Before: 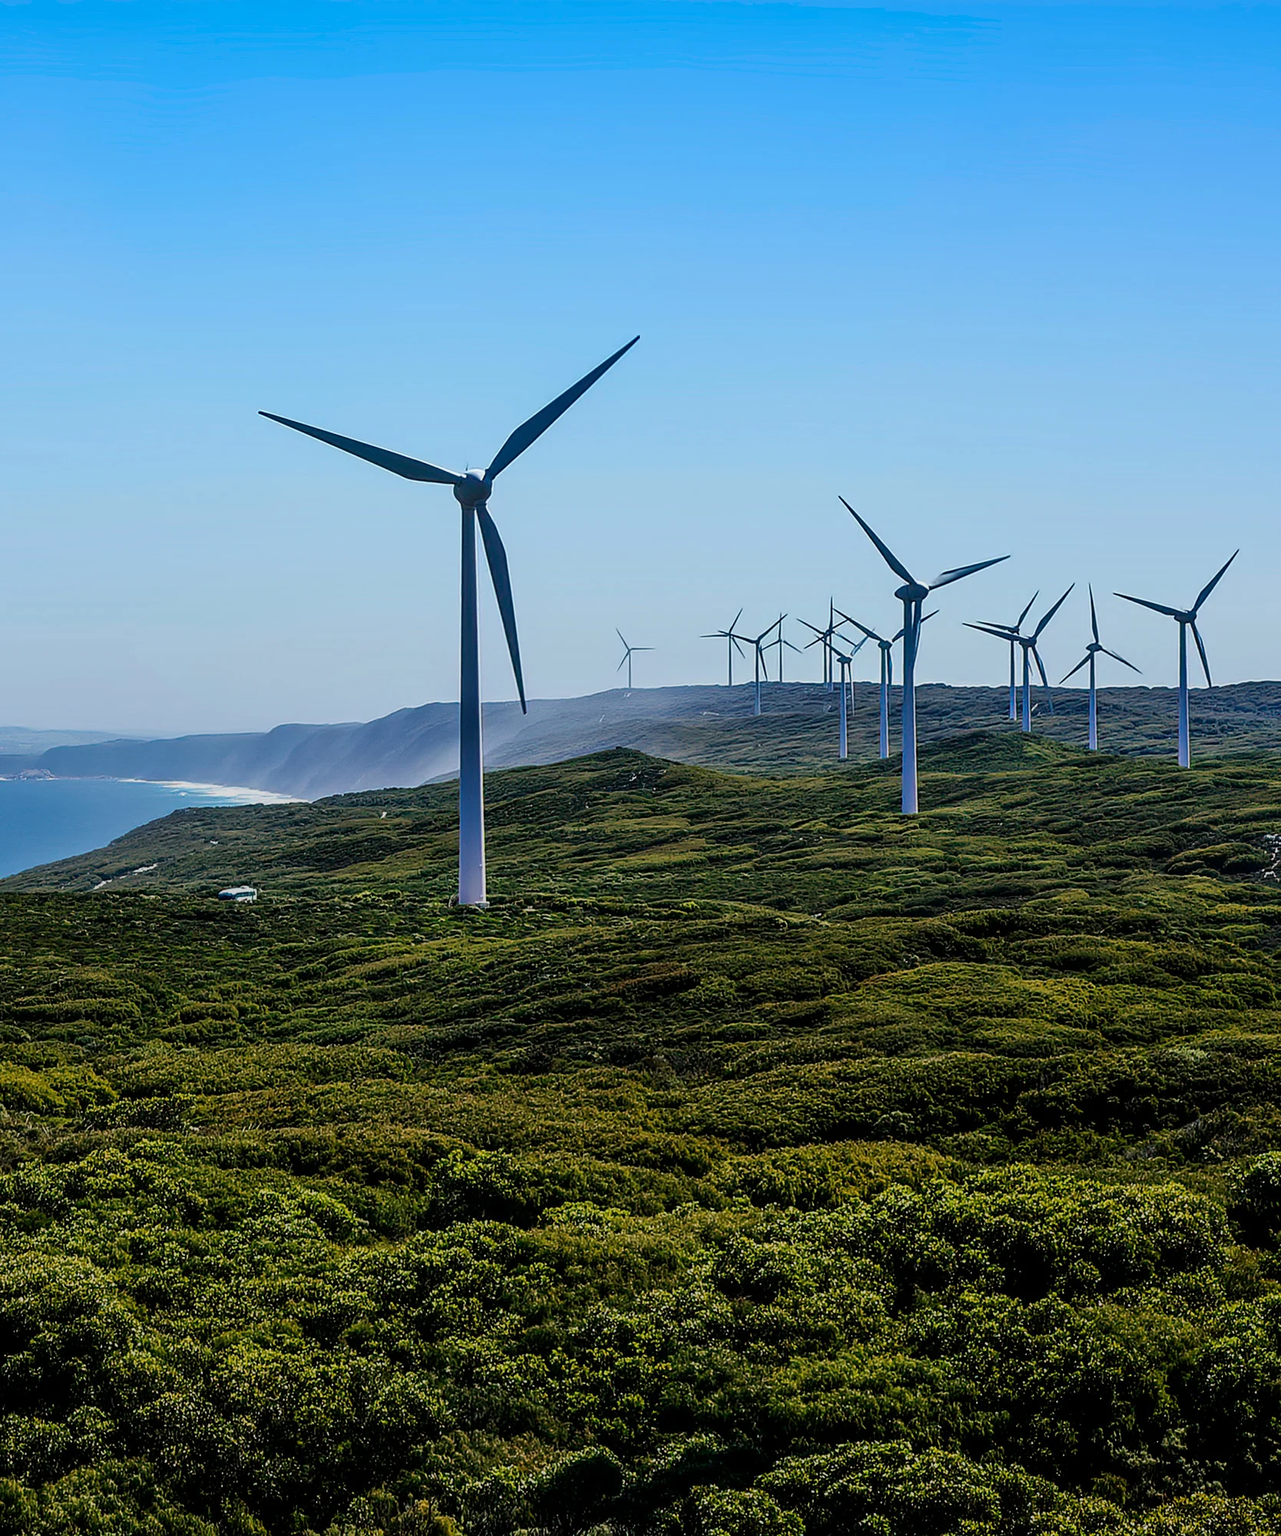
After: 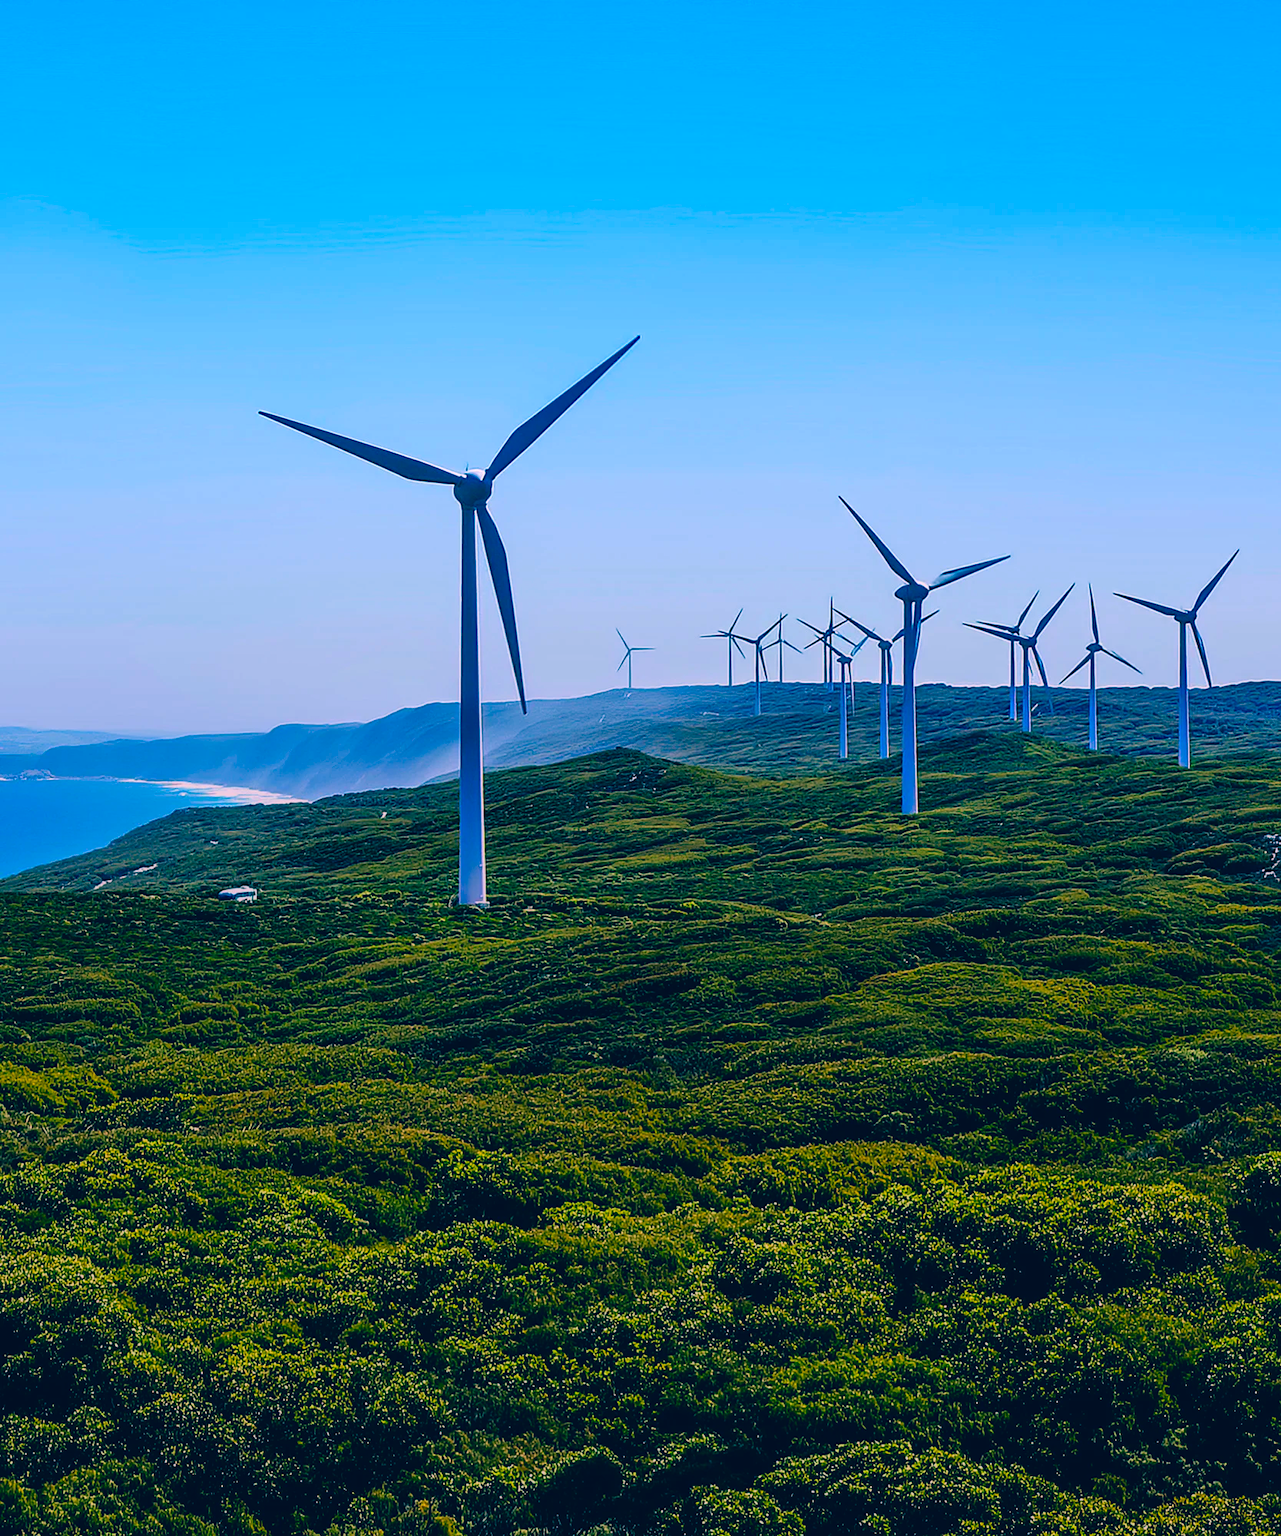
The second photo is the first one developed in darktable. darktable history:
color correction: highlights a* 17.03, highlights b* 0.205, shadows a* -15.38, shadows b* -14.56, saturation 1.5
color calibration: illuminant Planckian (black body), x 0.351, y 0.352, temperature 4794.27 K
velvia: strength 15%
